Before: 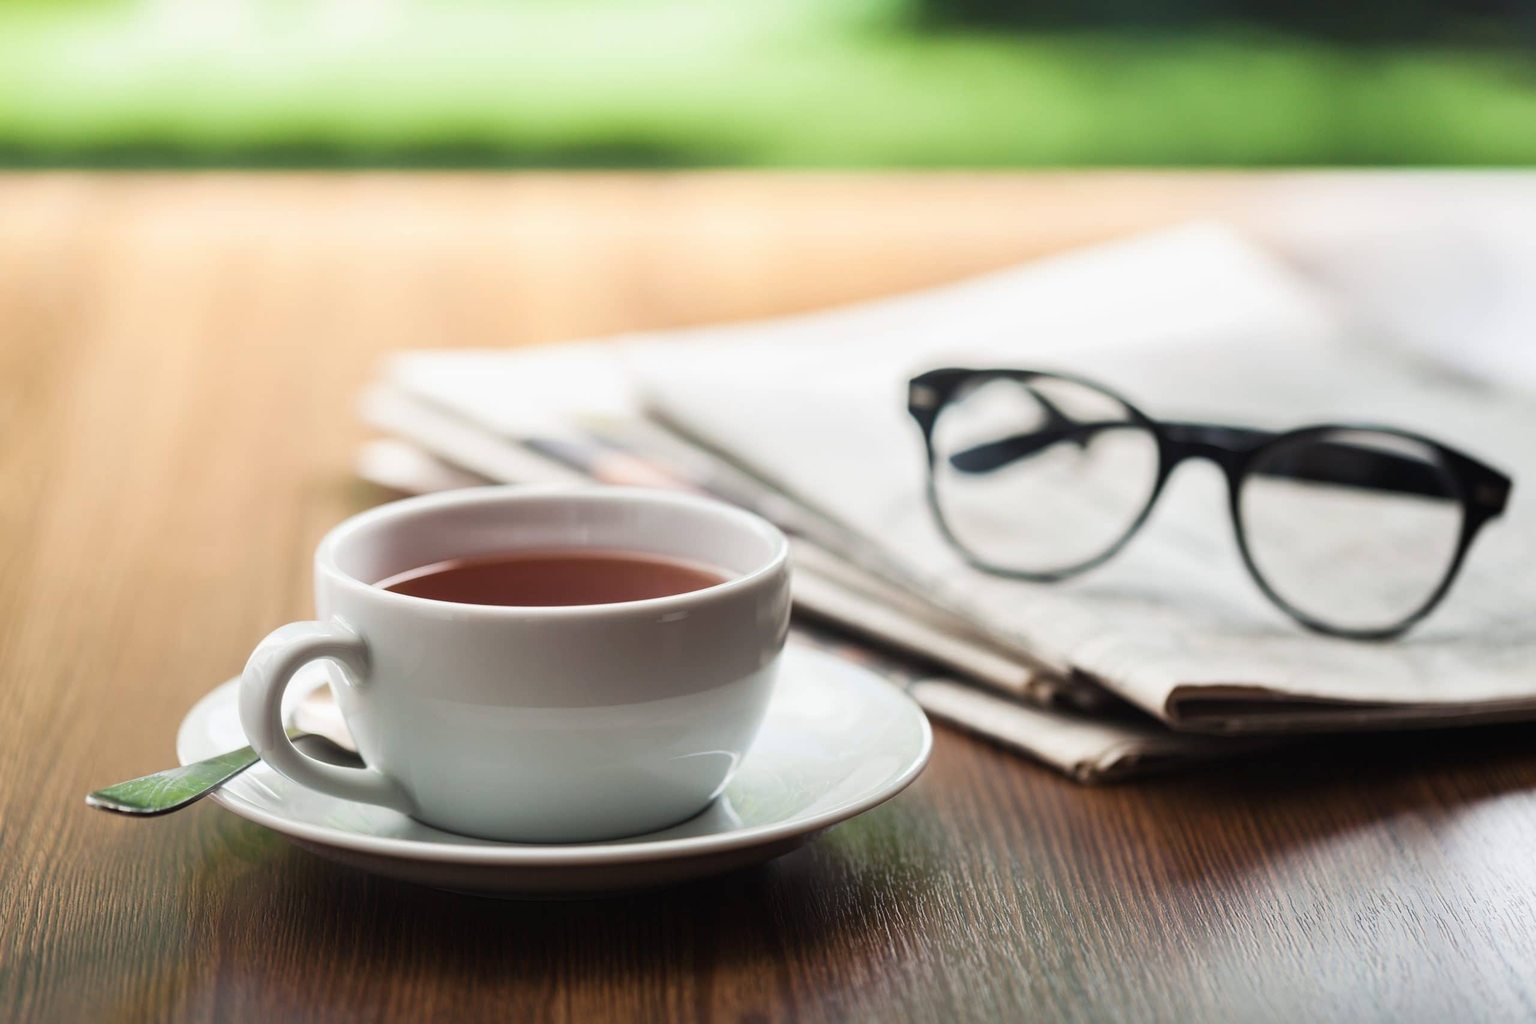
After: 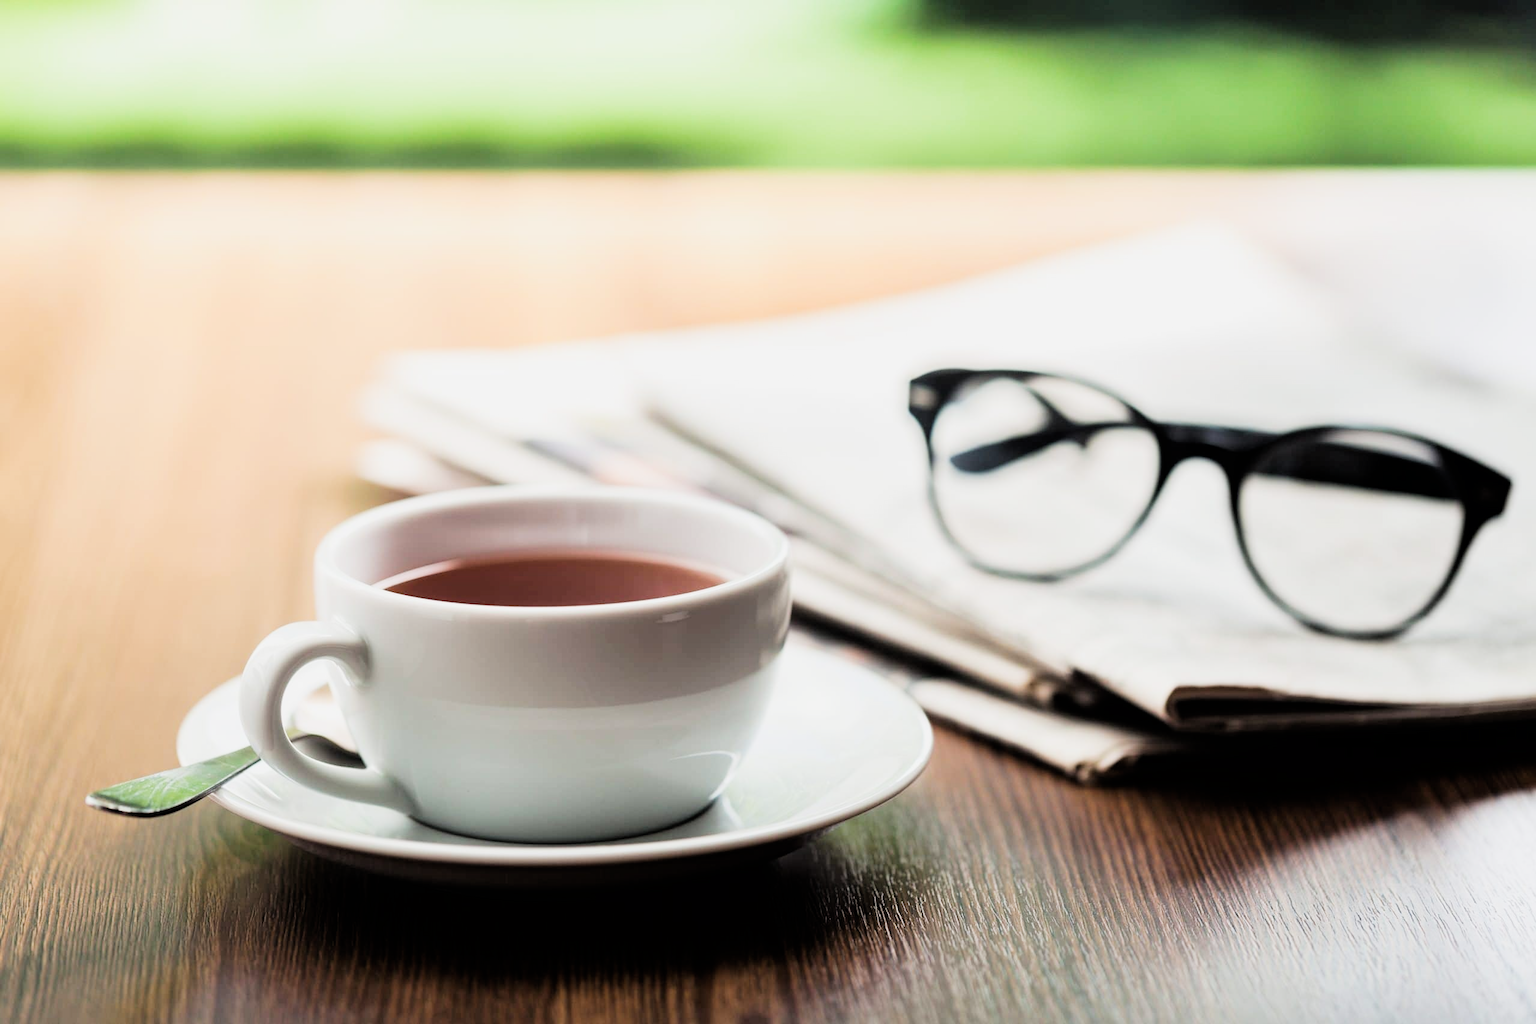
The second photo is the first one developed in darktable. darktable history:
filmic rgb: black relative exposure -5 EV, hardness 2.88, contrast 1.3, highlights saturation mix -30%
exposure: exposure 0.648 EV, compensate highlight preservation false
